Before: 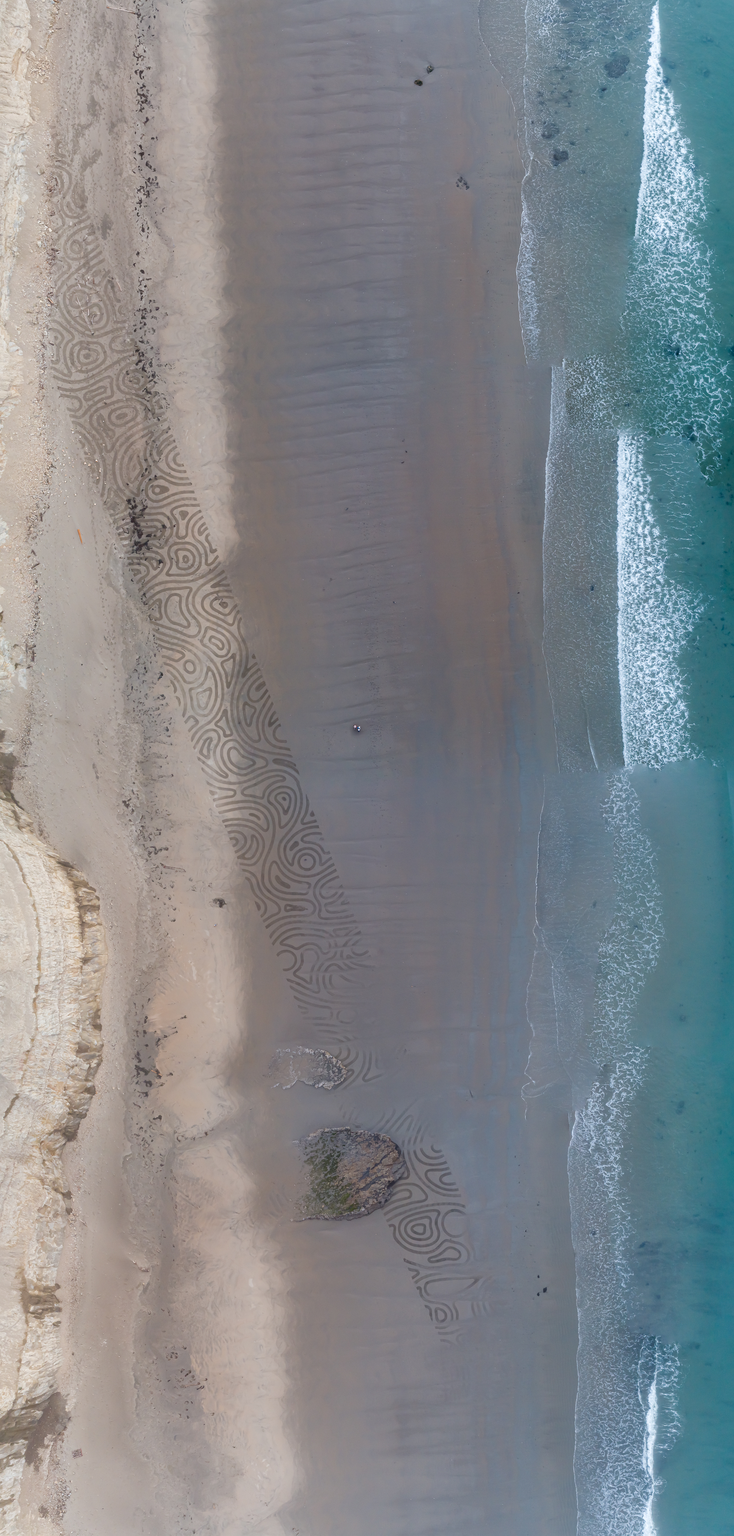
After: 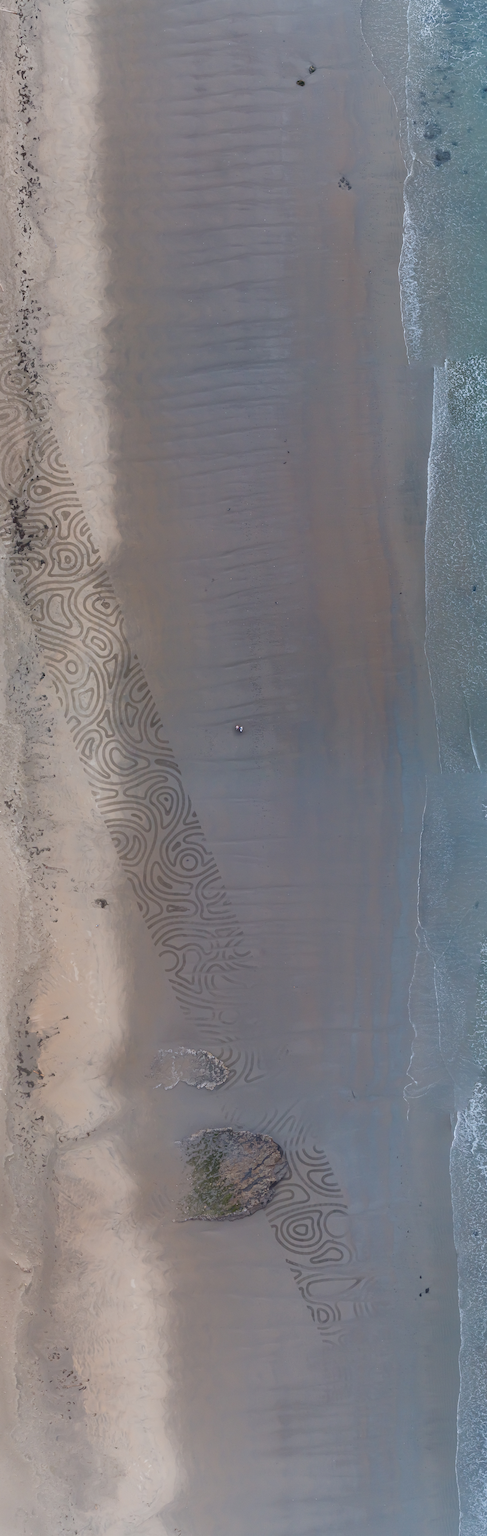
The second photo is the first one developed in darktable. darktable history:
crop and rotate: left 16.123%, right 17.396%
